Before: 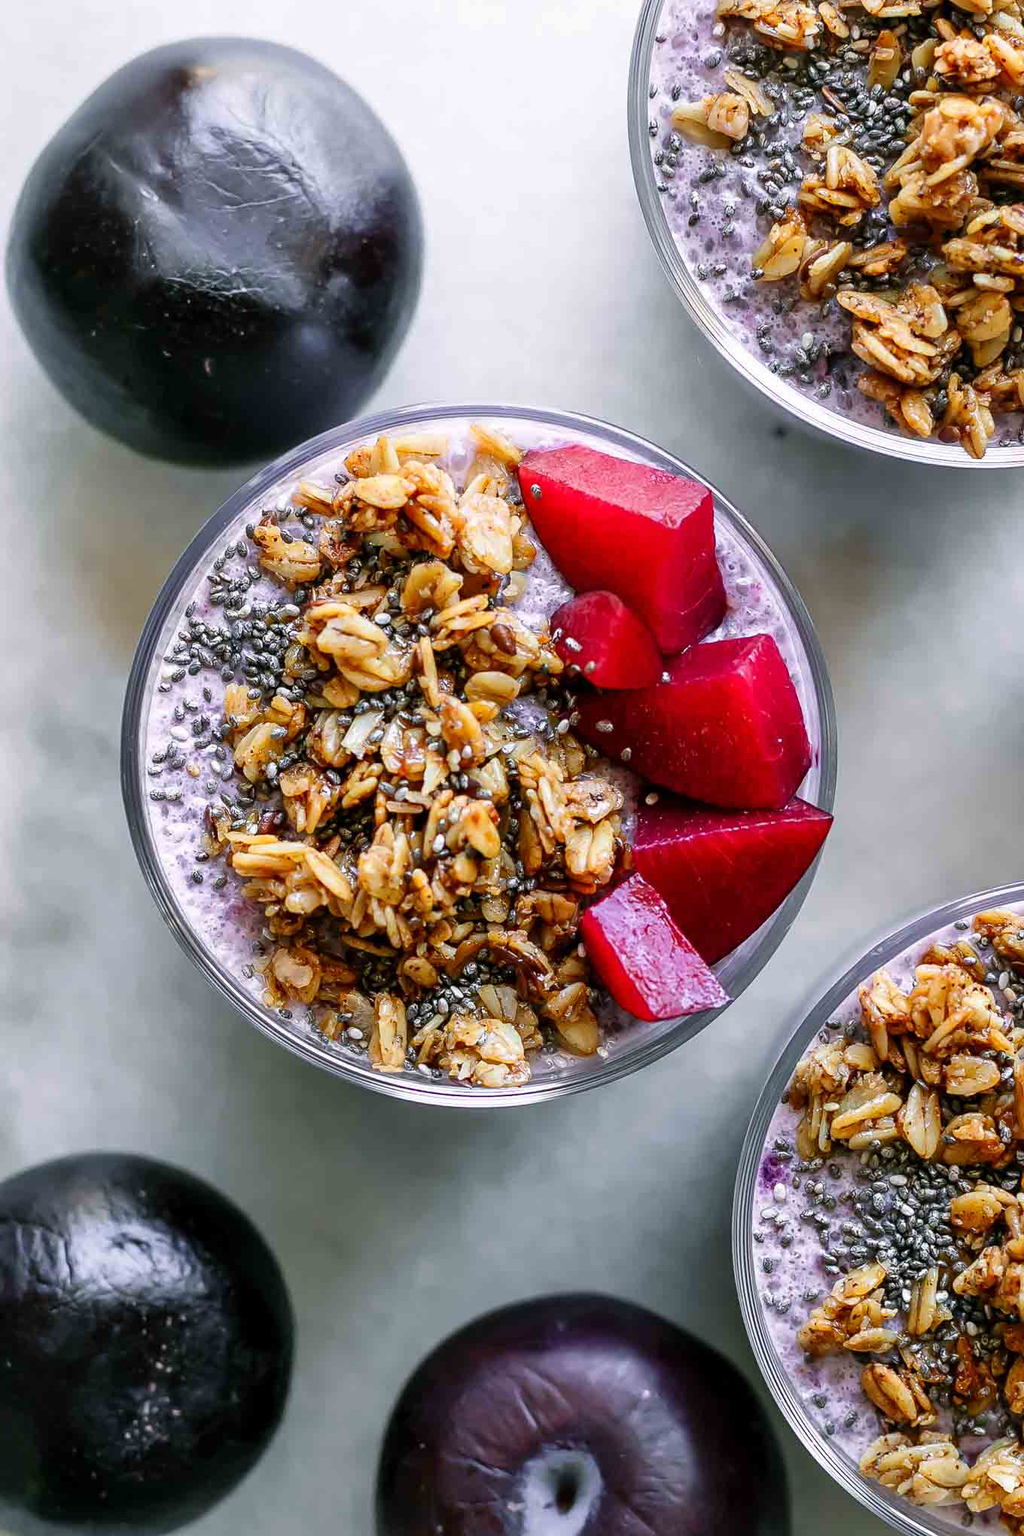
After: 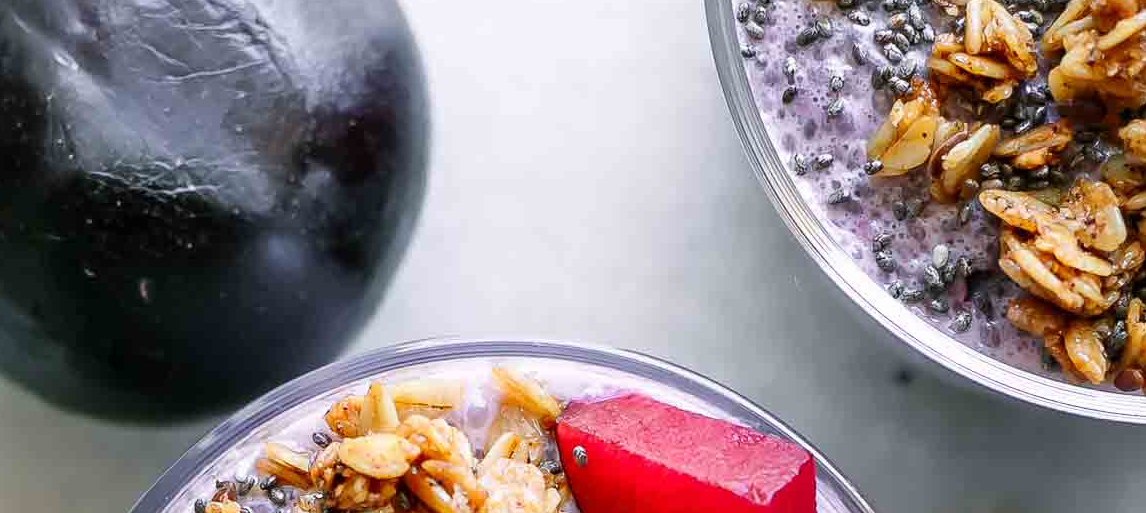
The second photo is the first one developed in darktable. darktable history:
crop and rotate: left 9.707%, top 9.669%, right 5.982%, bottom 65.174%
exposure: compensate exposure bias true, compensate highlight preservation false
